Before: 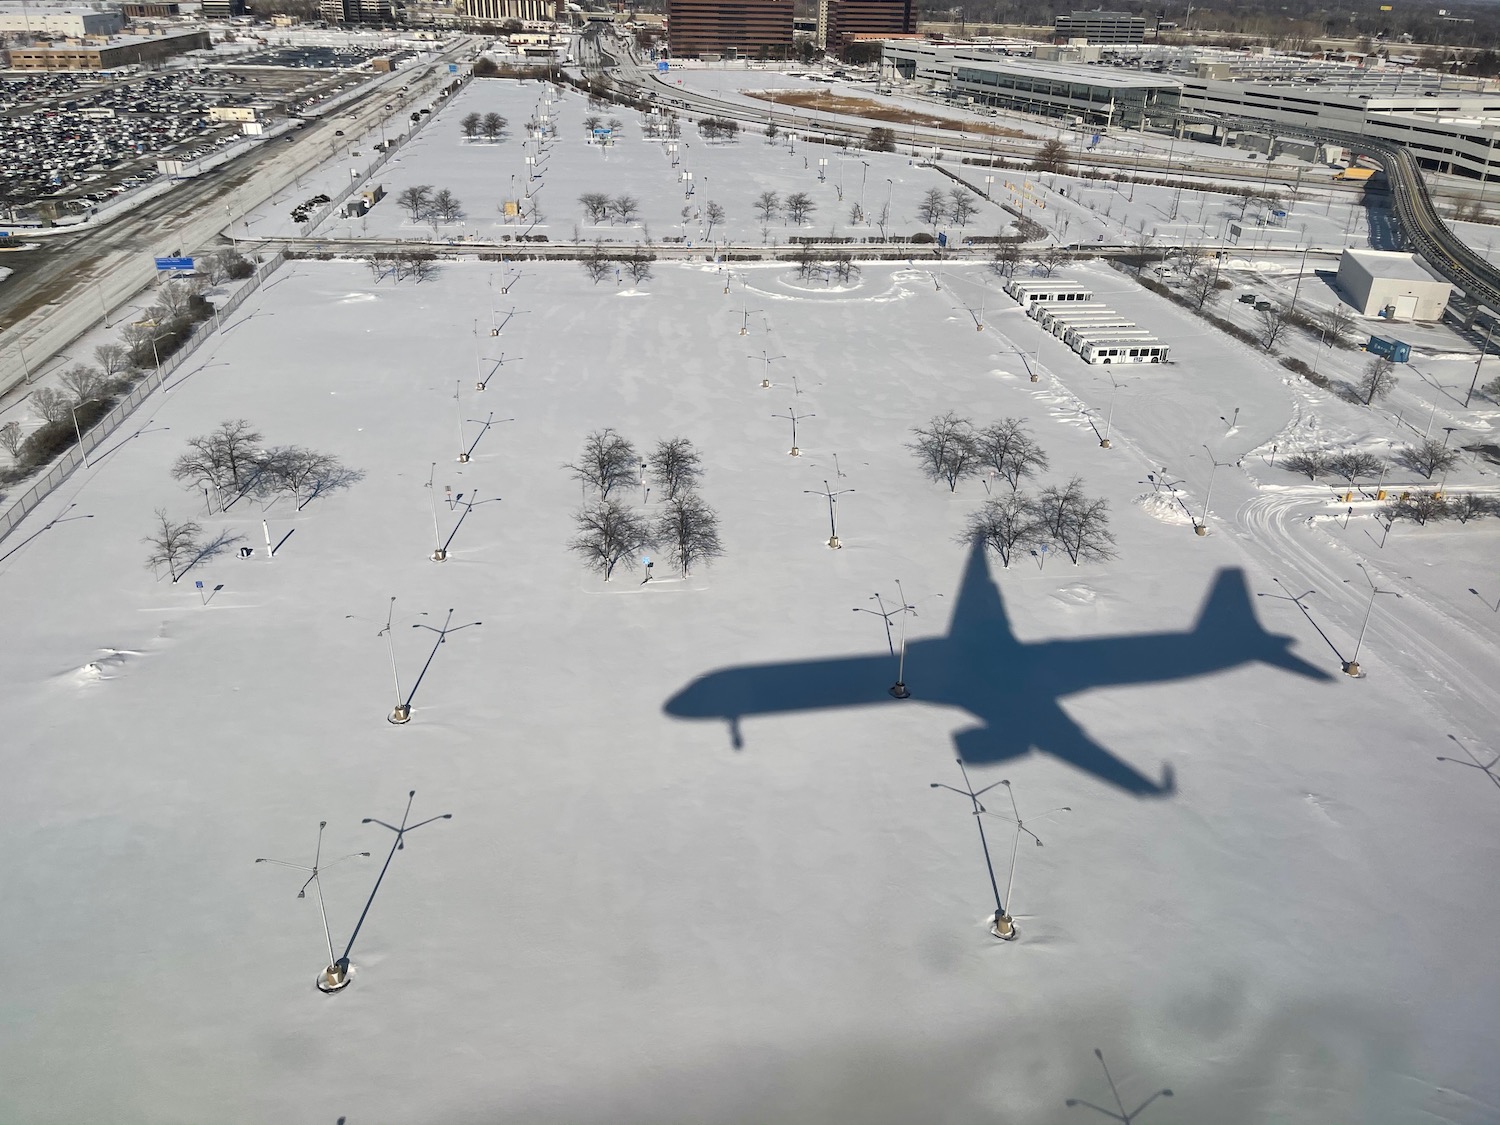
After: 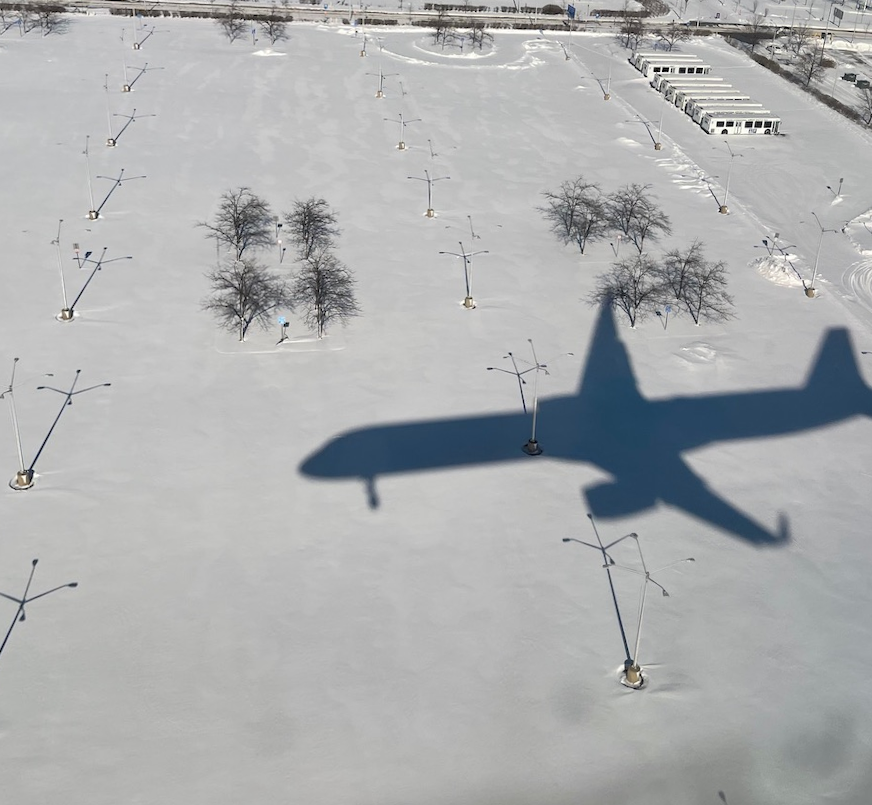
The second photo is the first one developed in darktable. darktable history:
crop and rotate: left 28.256%, top 17.734%, right 12.656%, bottom 3.573%
rotate and perspective: rotation -0.013°, lens shift (vertical) -0.027, lens shift (horizontal) 0.178, crop left 0.016, crop right 0.989, crop top 0.082, crop bottom 0.918
